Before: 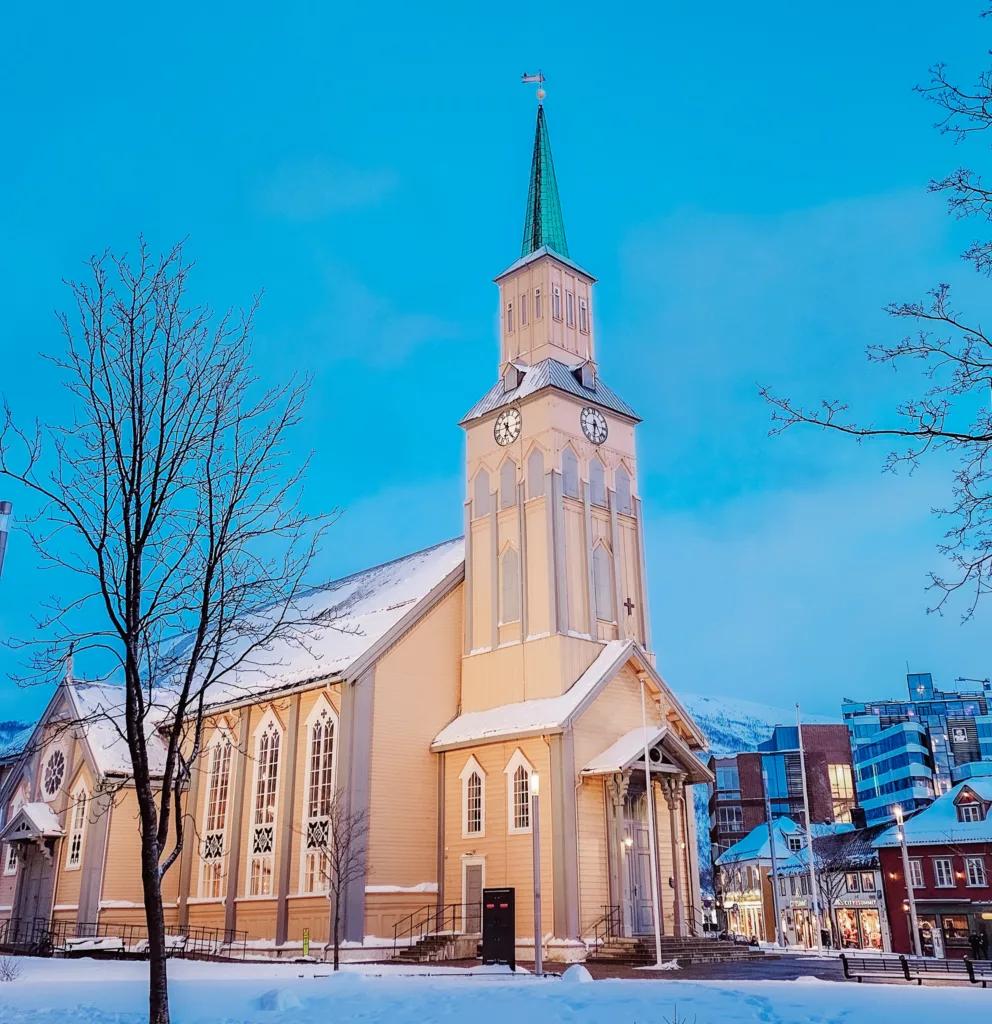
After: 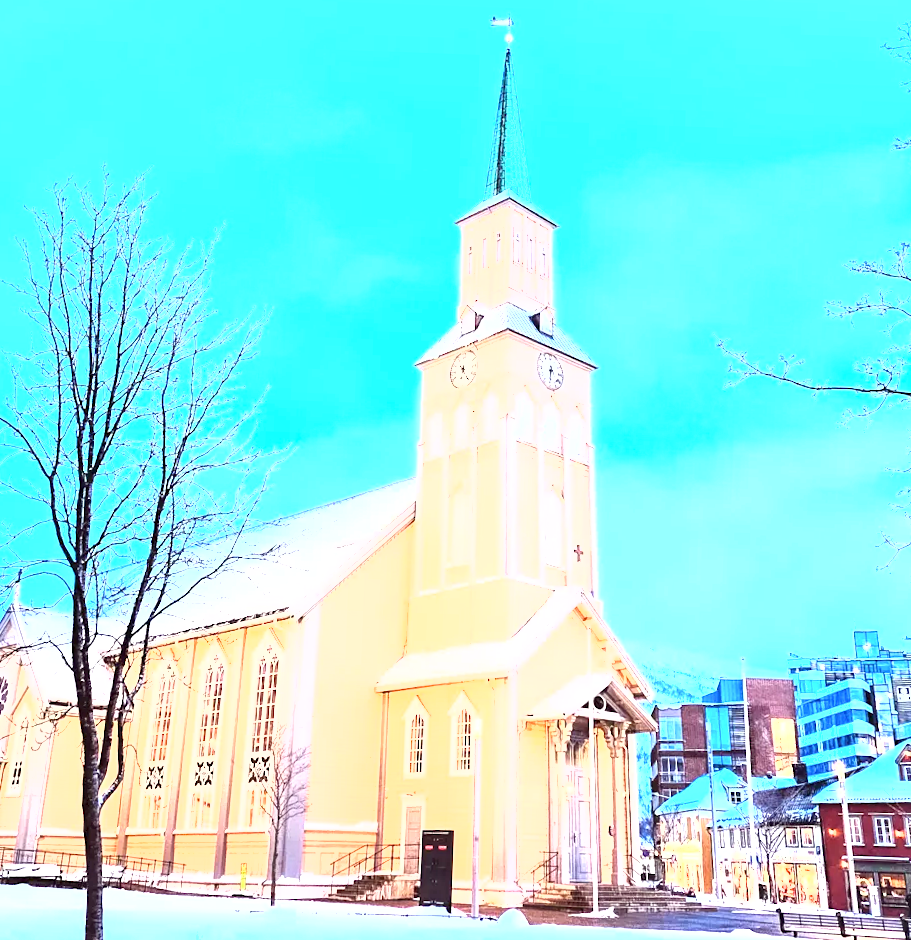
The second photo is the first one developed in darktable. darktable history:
crop and rotate: angle -2.09°, left 3.101%, top 4.118%, right 1.614%, bottom 0.599%
local contrast: highlights 103%, shadows 97%, detail 119%, midtone range 0.2
exposure: exposure 1.993 EV, compensate highlight preservation false
color correction: highlights a* -2.55, highlights b* 2.33
shadows and highlights: shadows -12.88, white point adjustment 3.91, highlights 27.07
